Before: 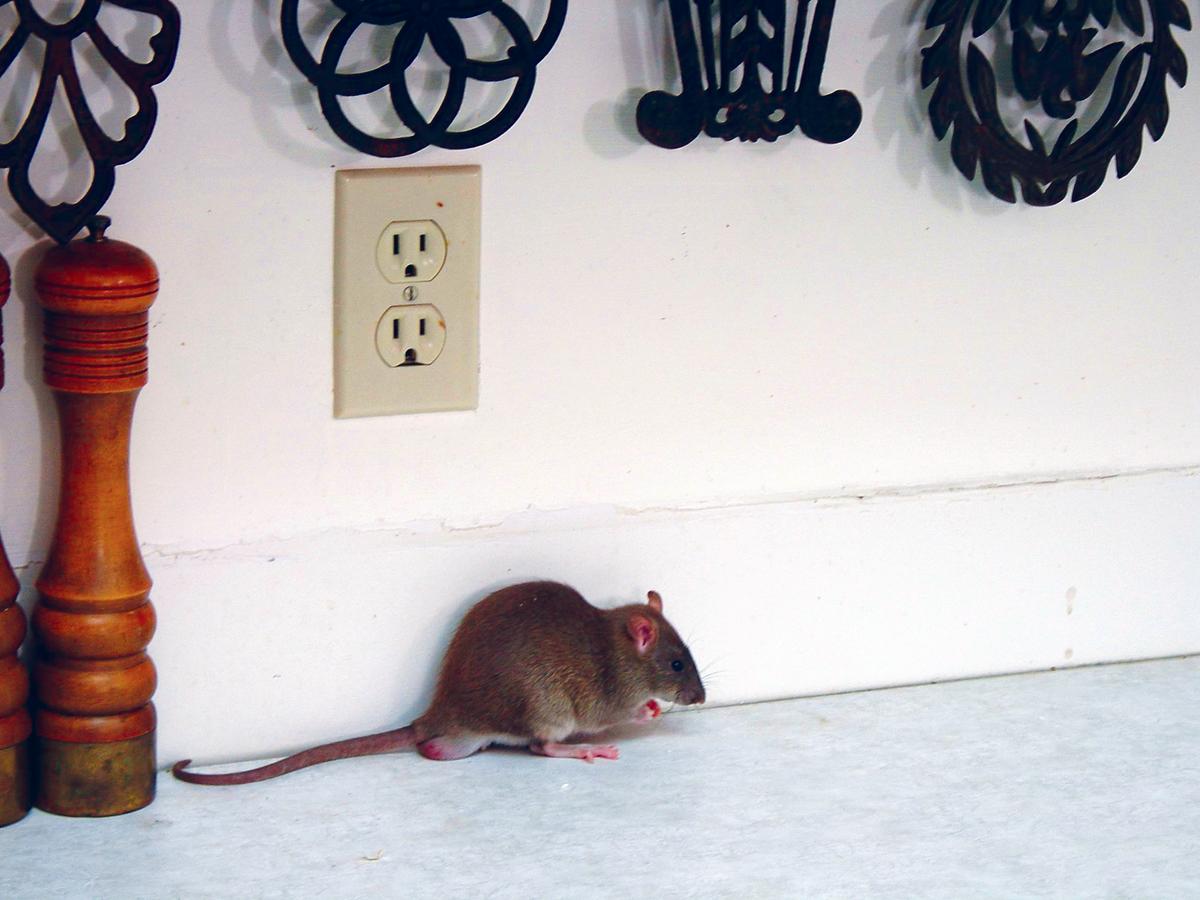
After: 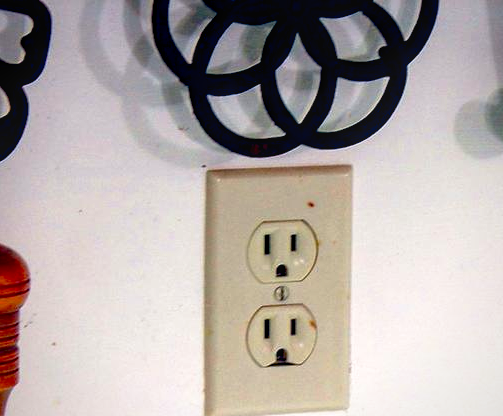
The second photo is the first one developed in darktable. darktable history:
local contrast: on, module defaults
crop and rotate: left 10.817%, top 0.062%, right 47.194%, bottom 53.626%
vignetting: brightness -0.233, saturation 0.141
base curve: curves: ch0 [(0.017, 0) (0.425, 0.441) (0.844, 0.933) (1, 1)], preserve colors none
